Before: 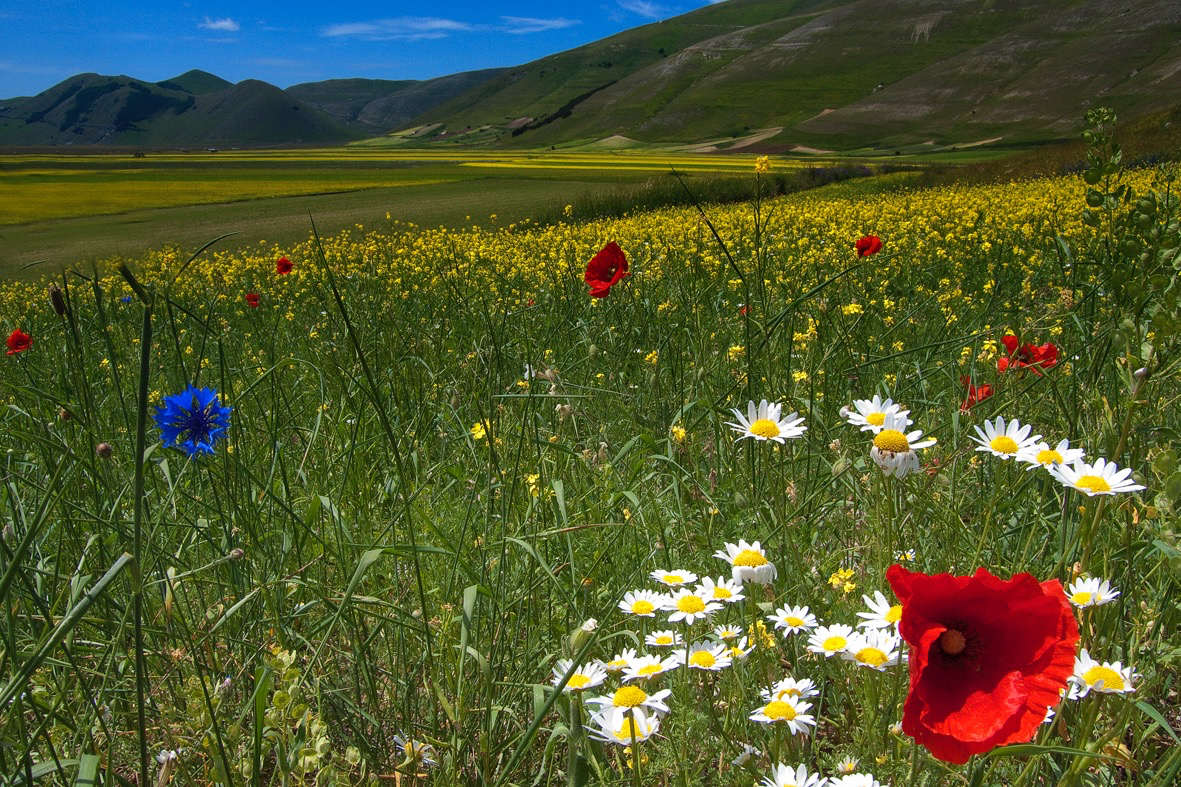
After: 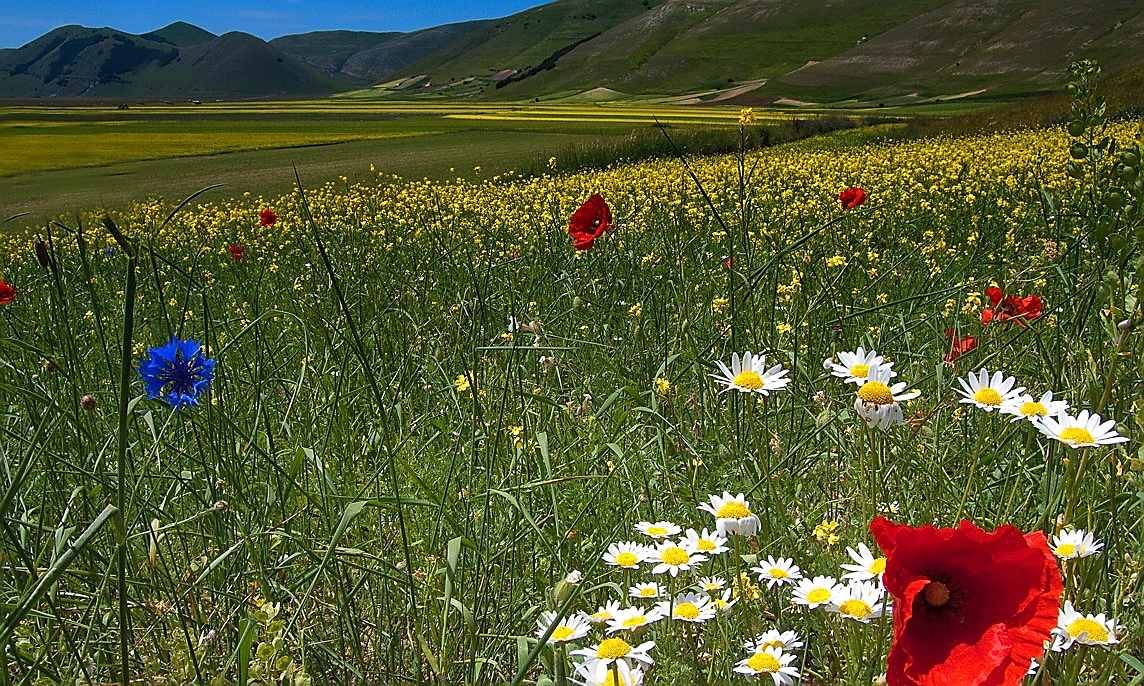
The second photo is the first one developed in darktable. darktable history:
crop: left 1.361%, top 6.121%, right 1.745%, bottom 6.64%
sharpen: radius 1.387, amount 1.233, threshold 0.828
